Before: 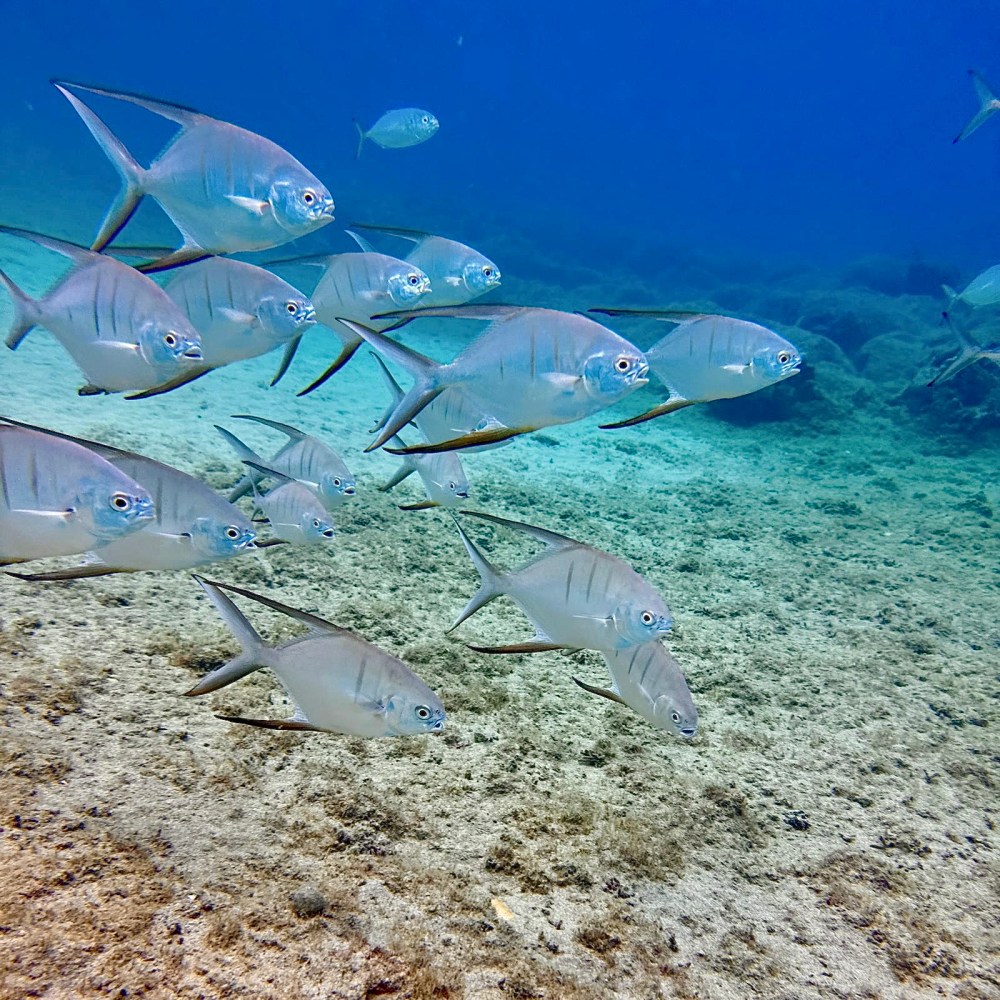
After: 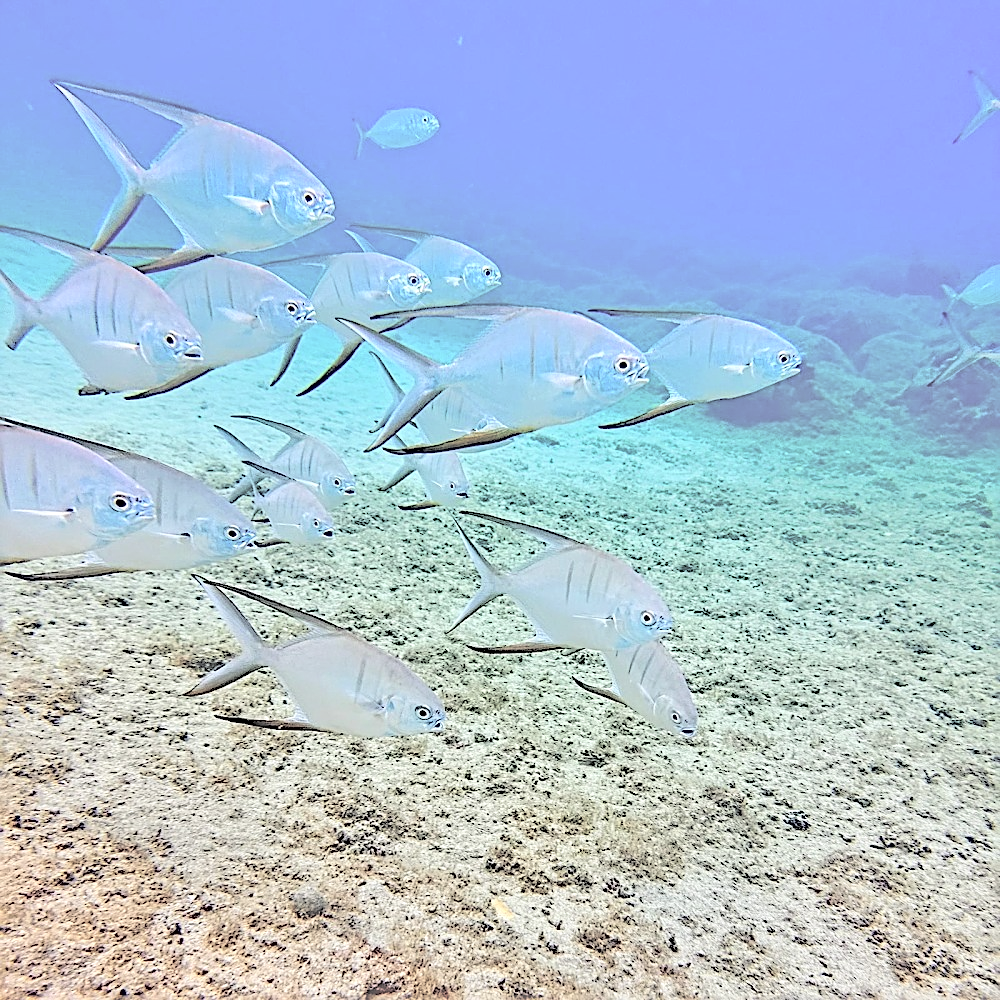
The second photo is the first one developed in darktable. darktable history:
contrast equalizer: octaves 7, y [[0.5, 0.542, 0.583, 0.625, 0.667, 0.708], [0.5 ×6], [0.5 ×6], [0 ×6], [0 ×6]]
contrast brightness saturation: brightness 0.991
exposure: black level correction -0.038, exposure -0.496 EV, compensate highlight preservation false
sharpen: on, module defaults
